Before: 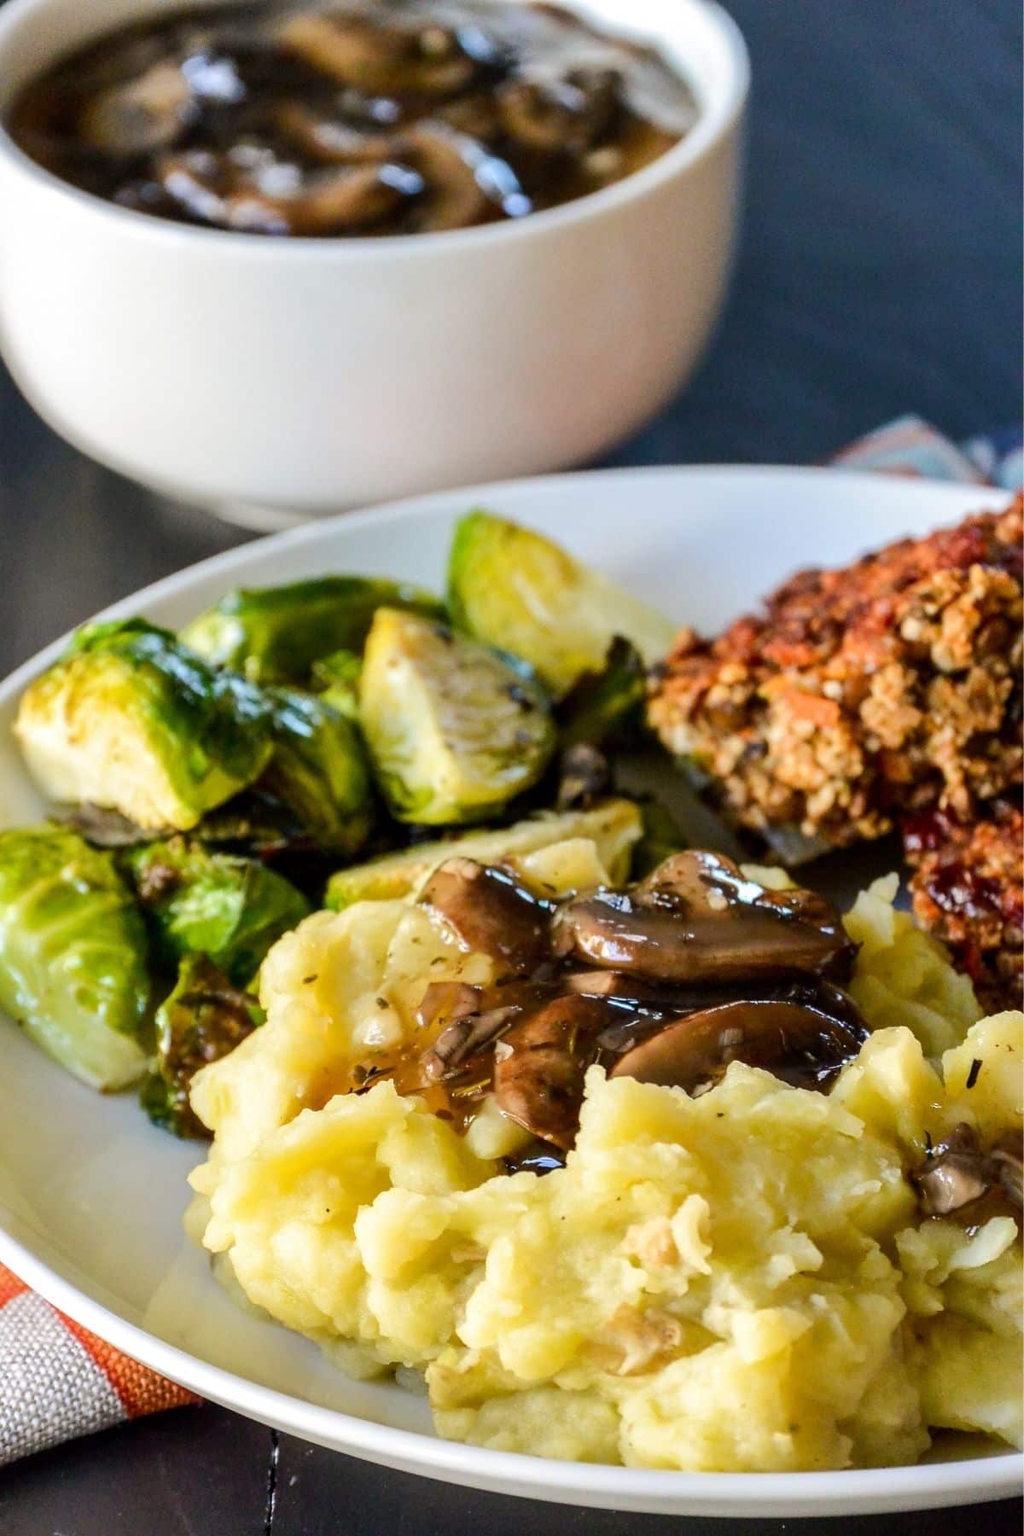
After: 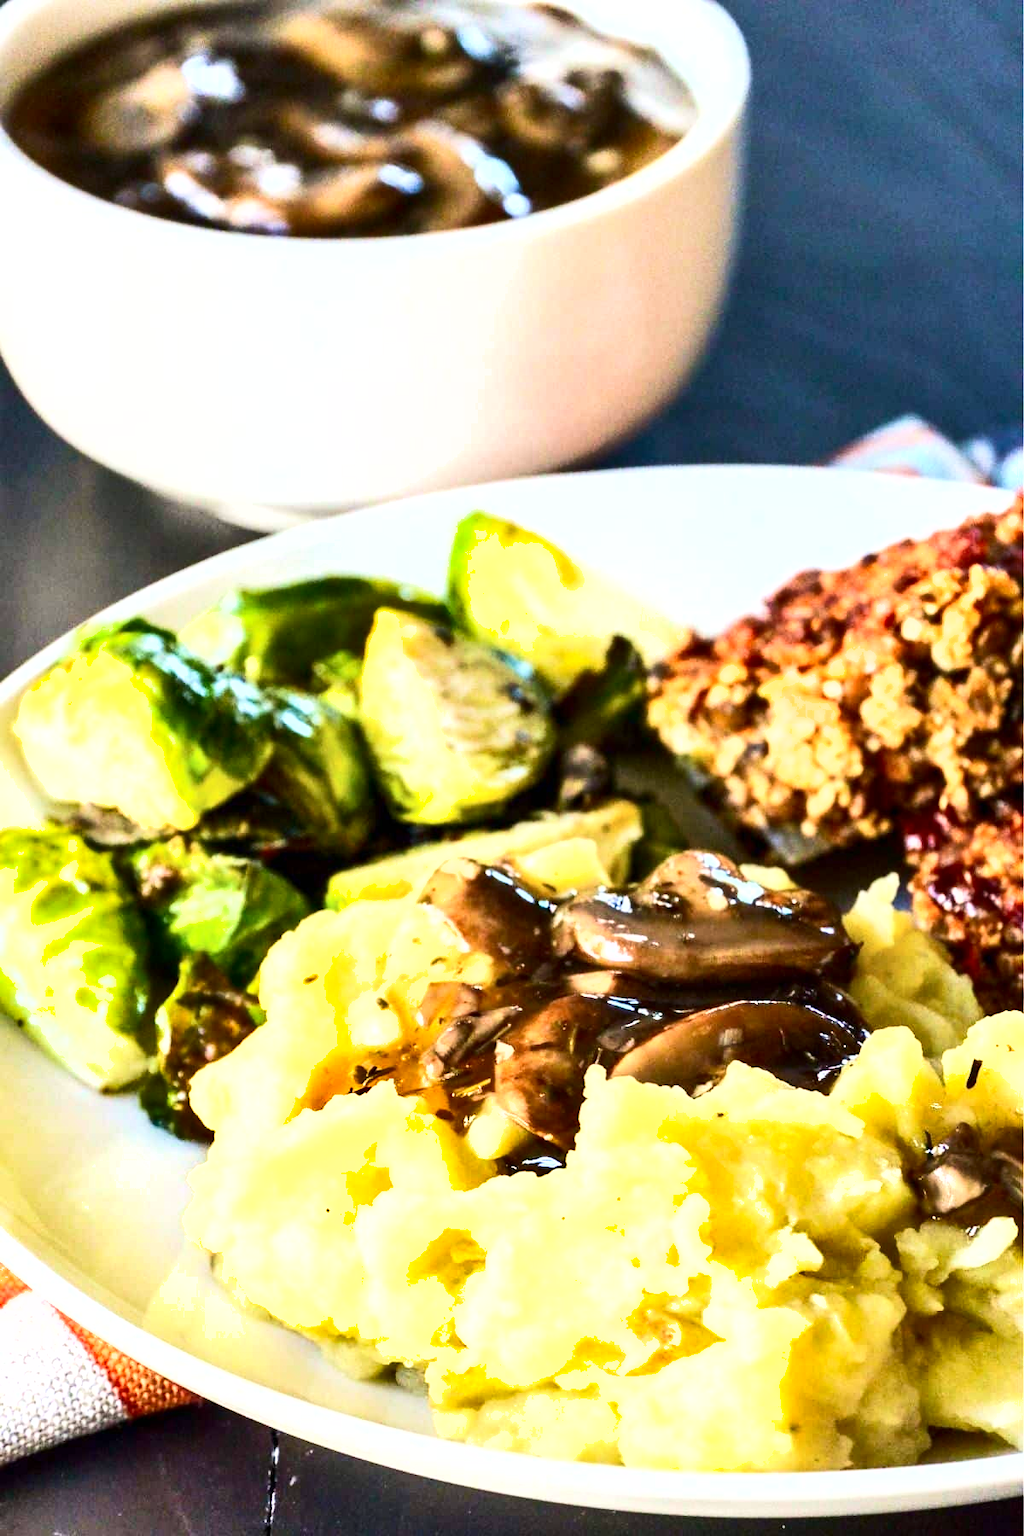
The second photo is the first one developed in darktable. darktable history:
shadows and highlights: soften with gaussian
exposure: exposure 1.153 EV, compensate exposure bias true, compensate highlight preservation false
velvia: on, module defaults
contrast brightness saturation: contrast 0.223
